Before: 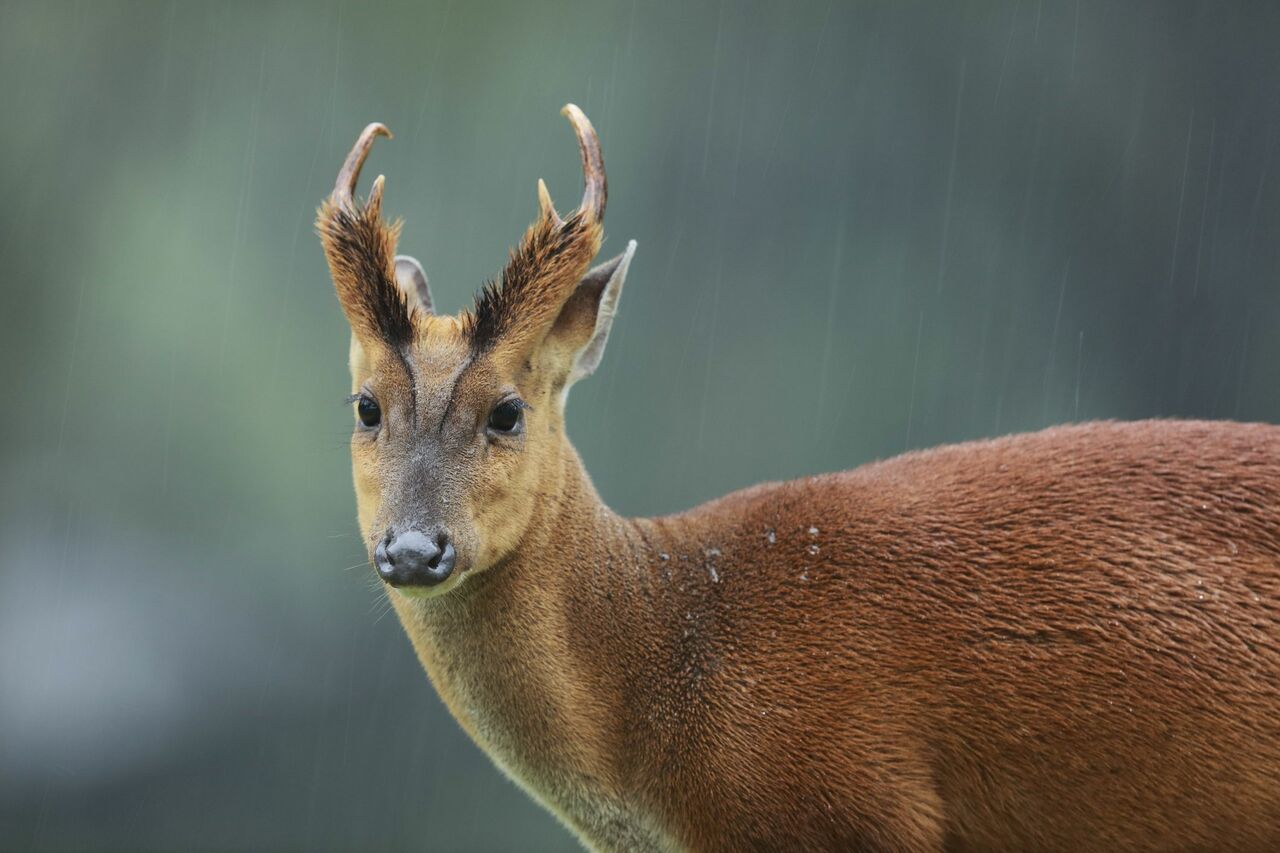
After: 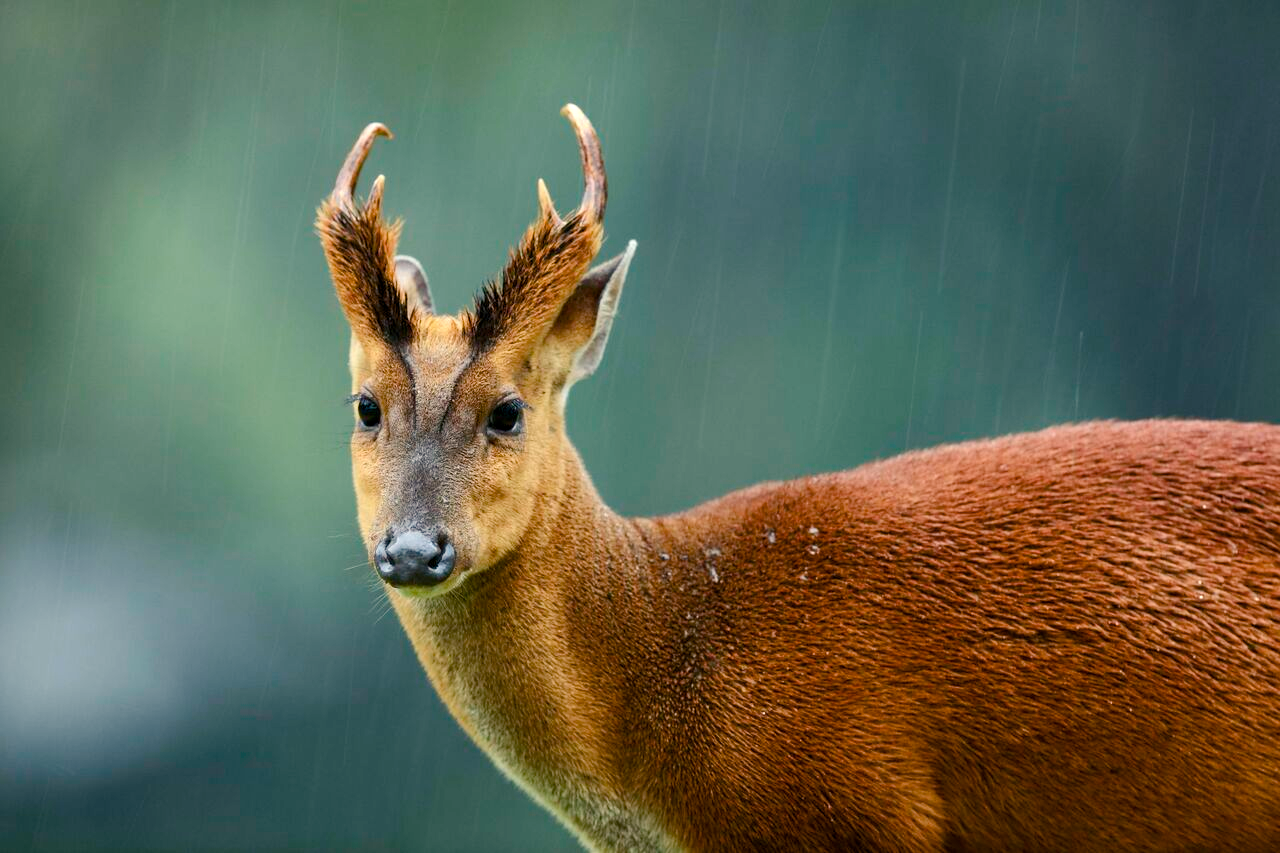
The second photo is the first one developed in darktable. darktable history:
tone equalizer: -8 EV -0.417 EV, -7 EV -0.389 EV, -6 EV -0.333 EV, -5 EV -0.222 EV, -3 EV 0.222 EV, -2 EV 0.333 EV, -1 EV 0.389 EV, +0 EV 0.417 EV, edges refinement/feathering 500, mask exposure compensation -1.57 EV, preserve details no
color balance rgb: shadows lift › chroma 1%, shadows lift › hue 240.84°, highlights gain › chroma 2%, highlights gain › hue 73.2°, global offset › luminance -0.5%, perceptual saturation grading › global saturation 20%, perceptual saturation grading › highlights -25%, perceptual saturation grading › shadows 50%, global vibrance 15%
